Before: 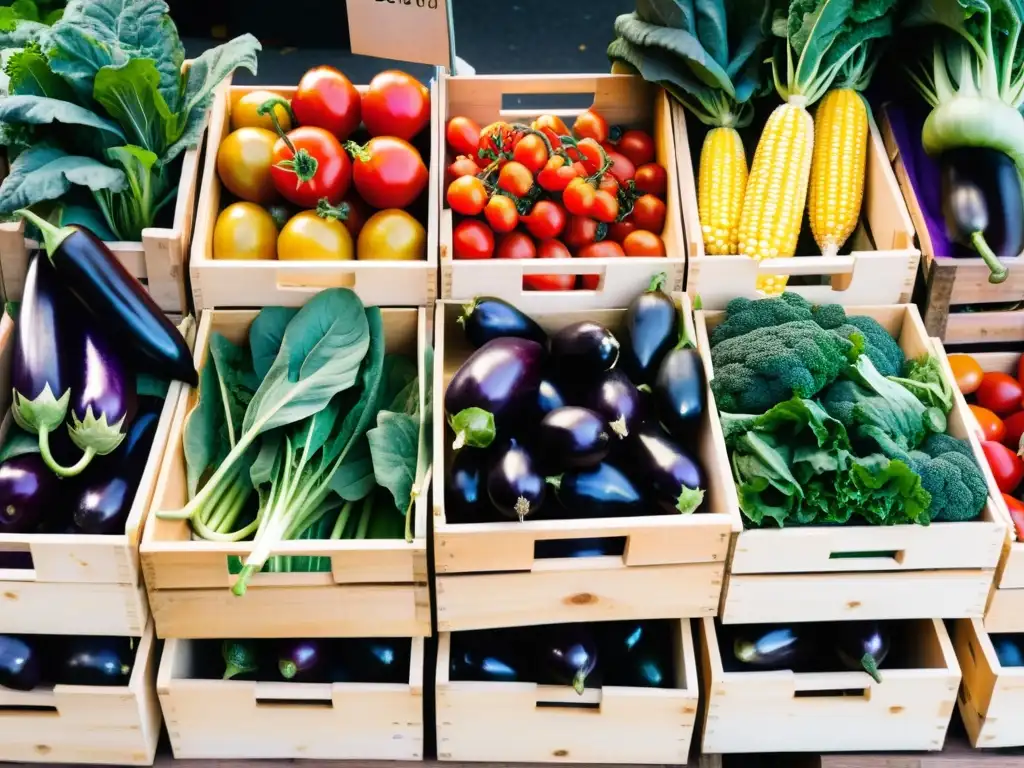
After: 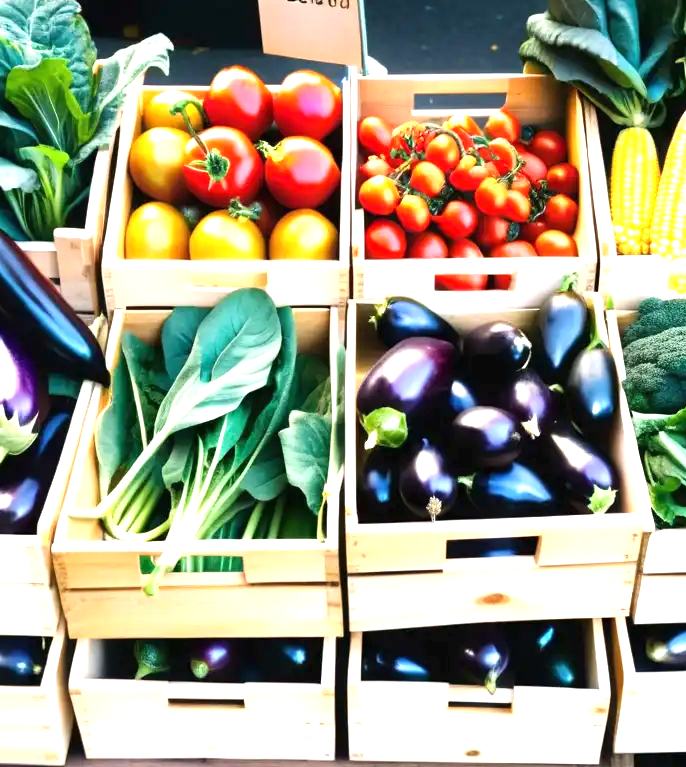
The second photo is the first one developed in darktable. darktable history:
exposure: black level correction 0, exposure 1.001 EV, compensate highlight preservation false
crop and rotate: left 8.648%, right 24.284%
